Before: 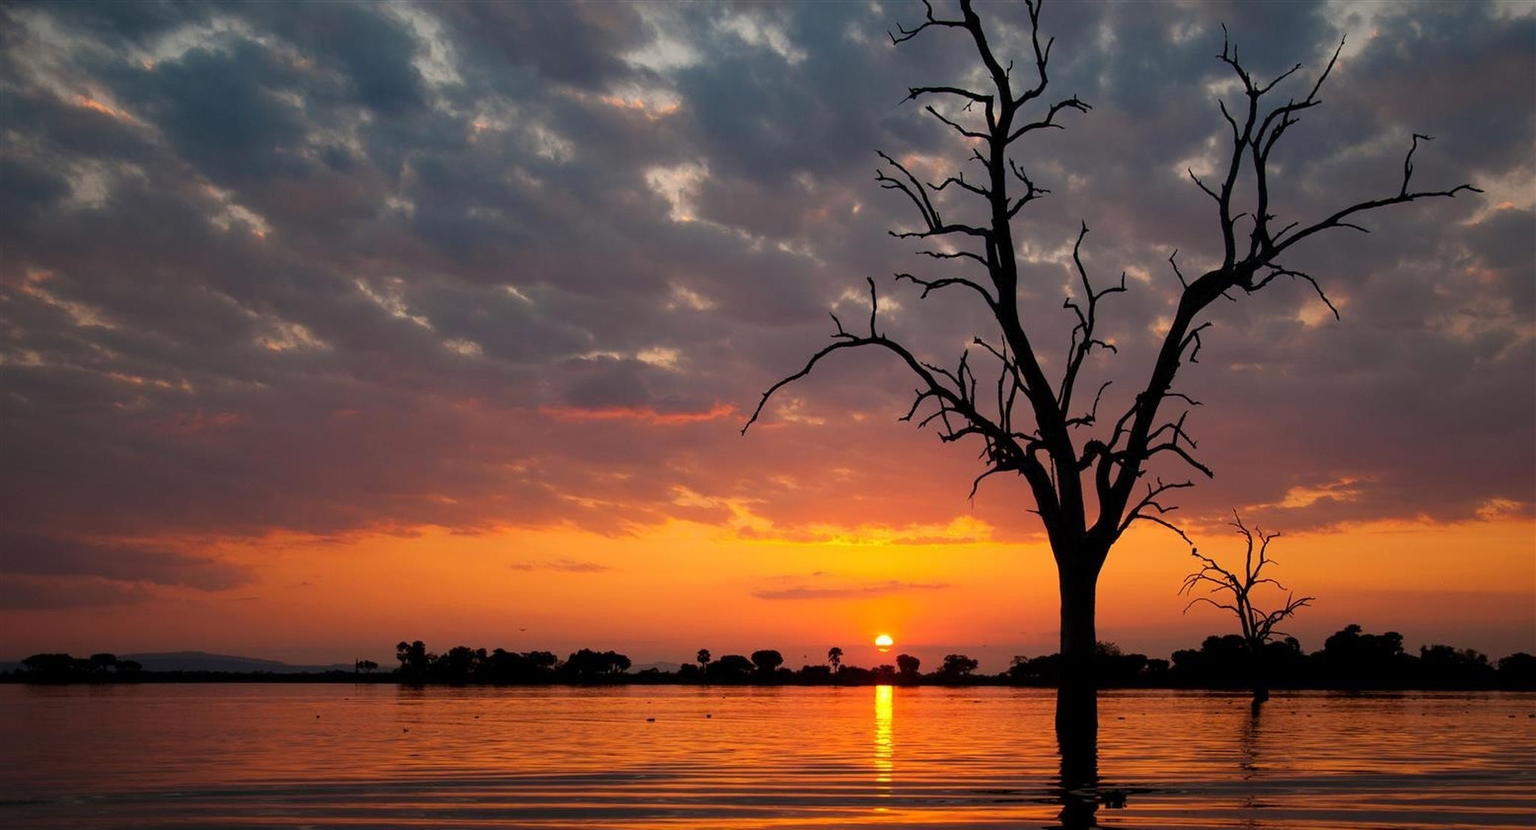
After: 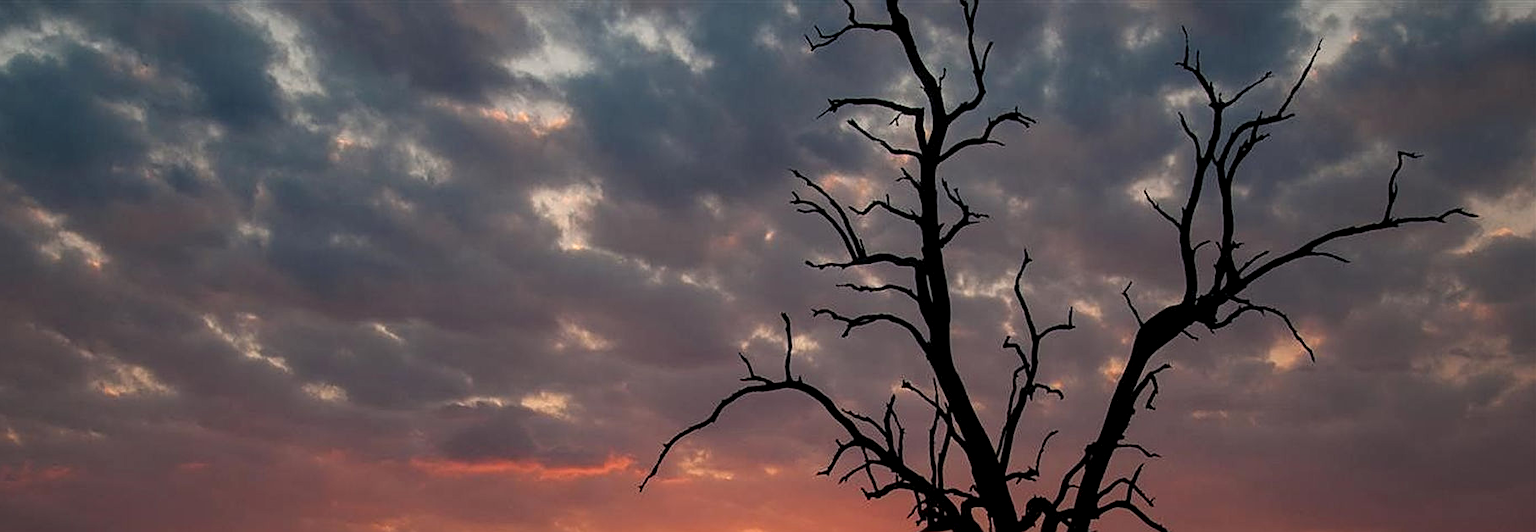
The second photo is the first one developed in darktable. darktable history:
sharpen: on, module defaults
crop and rotate: left 11.468%, bottom 43.086%
local contrast: on, module defaults
